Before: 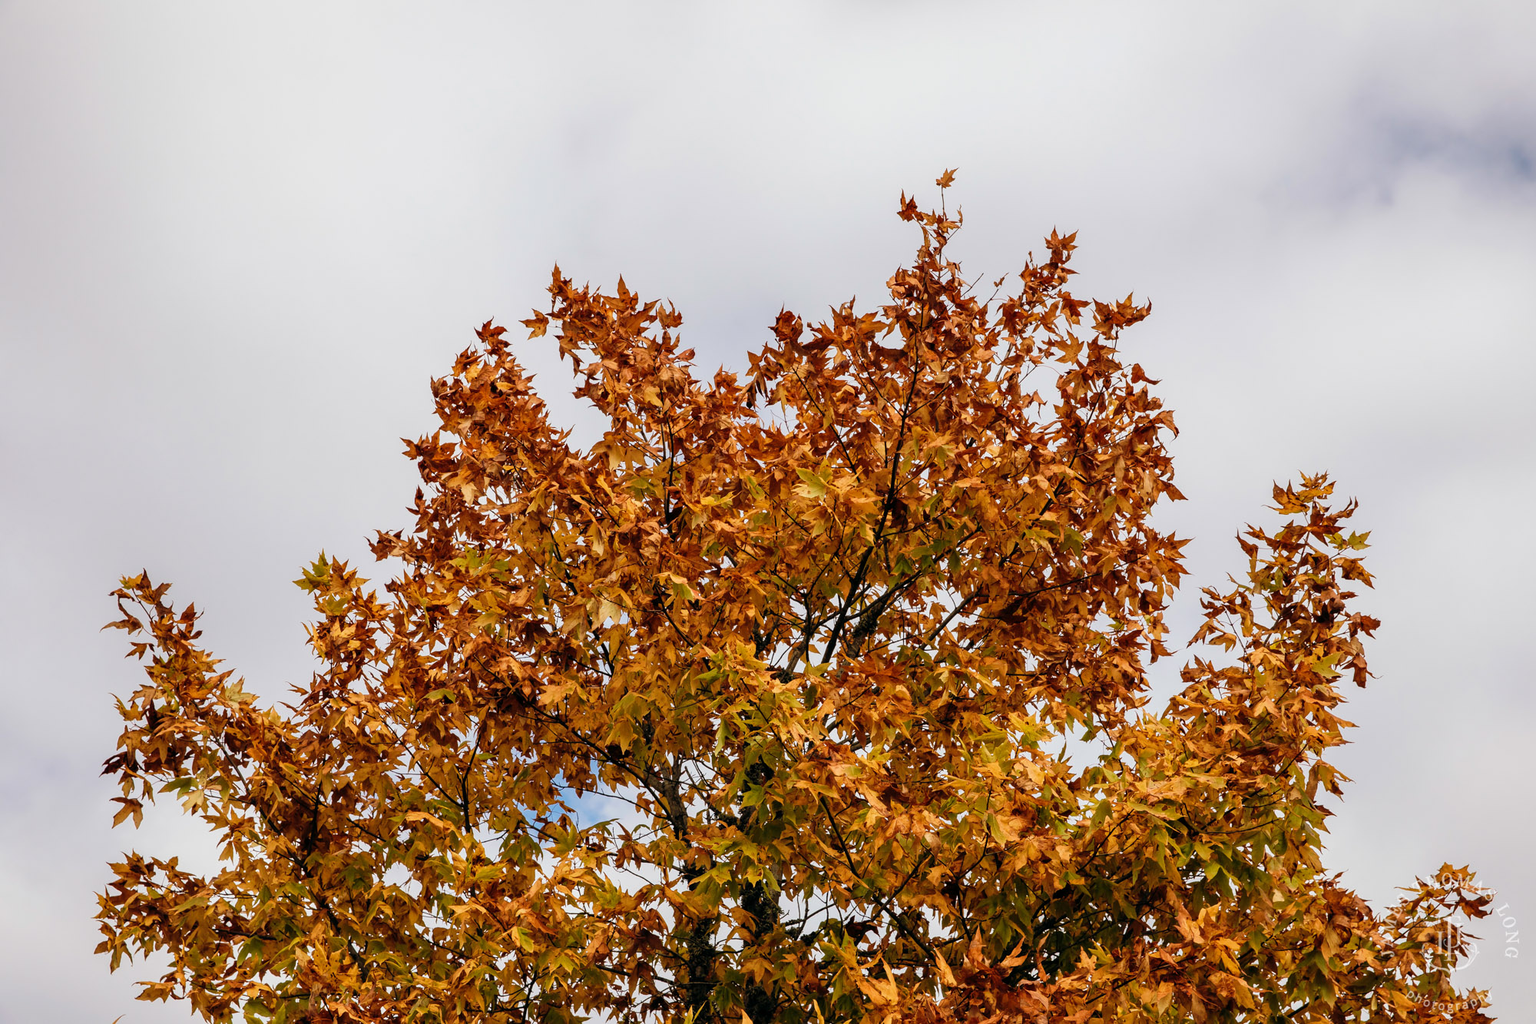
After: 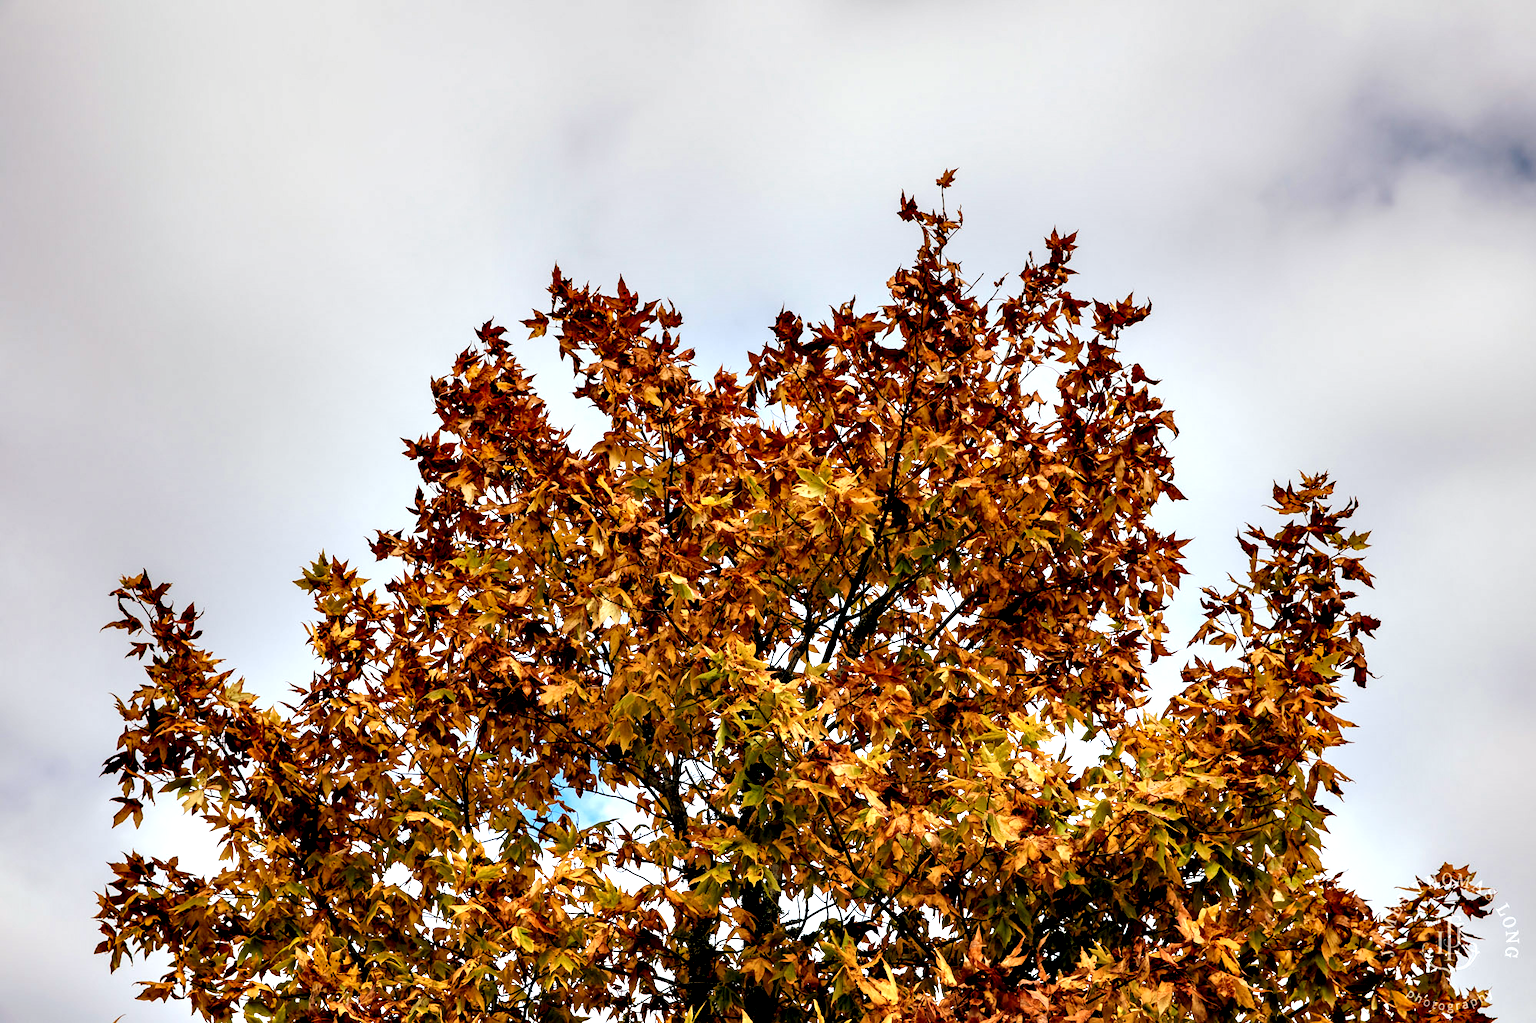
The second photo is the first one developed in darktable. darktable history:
contrast equalizer: octaves 7, y [[0.627 ×6], [0.563 ×6], [0 ×6], [0 ×6], [0 ×6]]
